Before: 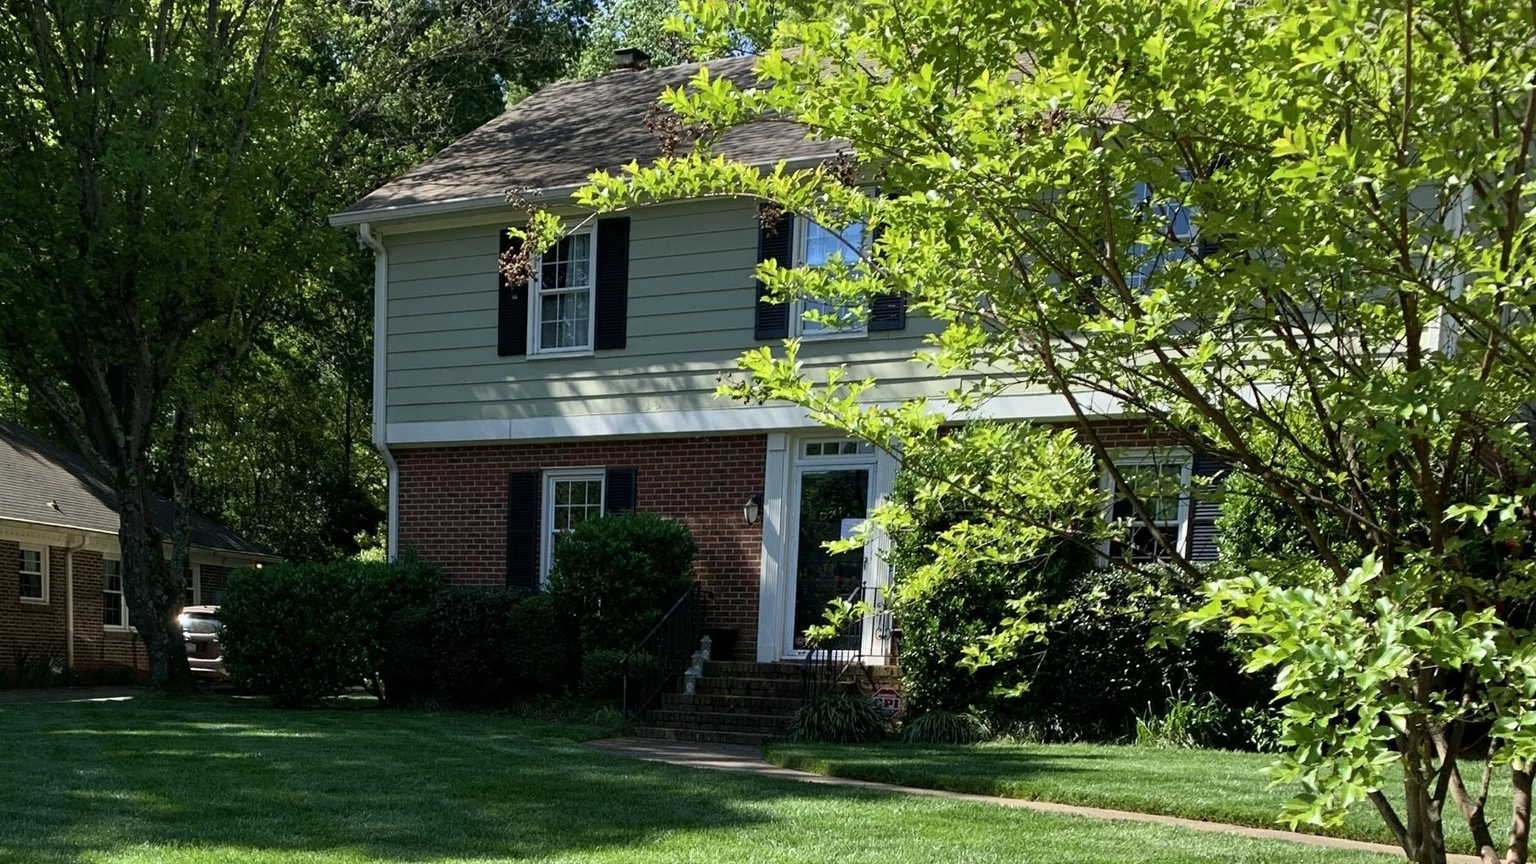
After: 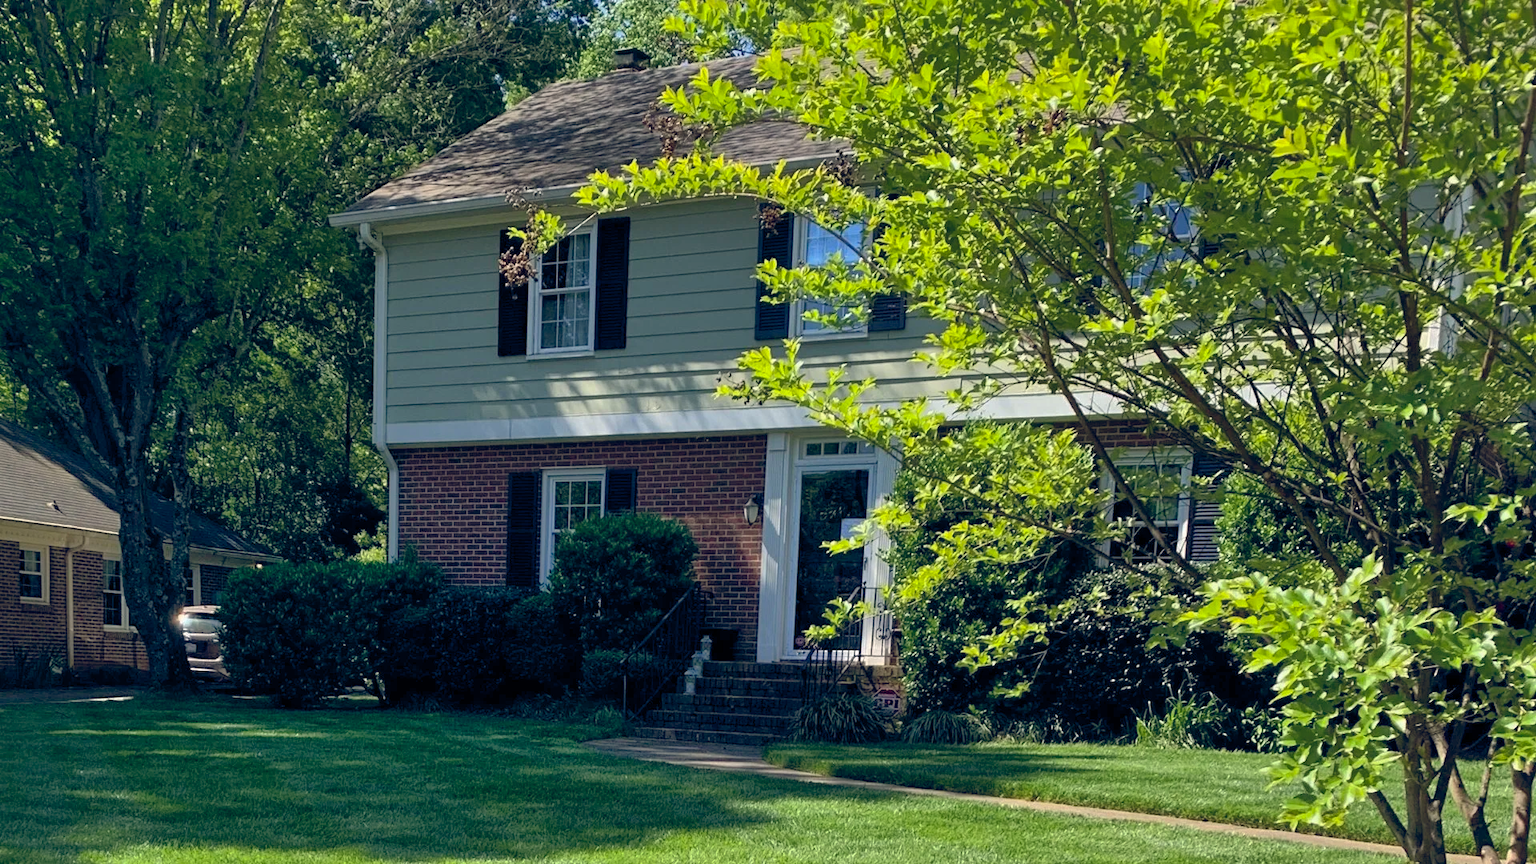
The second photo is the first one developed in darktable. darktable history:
shadows and highlights: on, module defaults
color balance rgb: shadows lift › hue 87.51°, highlights gain › chroma 0.68%, highlights gain › hue 55.1°, global offset › chroma 0.13%, global offset › hue 253.66°, linear chroma grading › global chroma 0.5%, perceptual saturation grading › global saturation 16.38%
